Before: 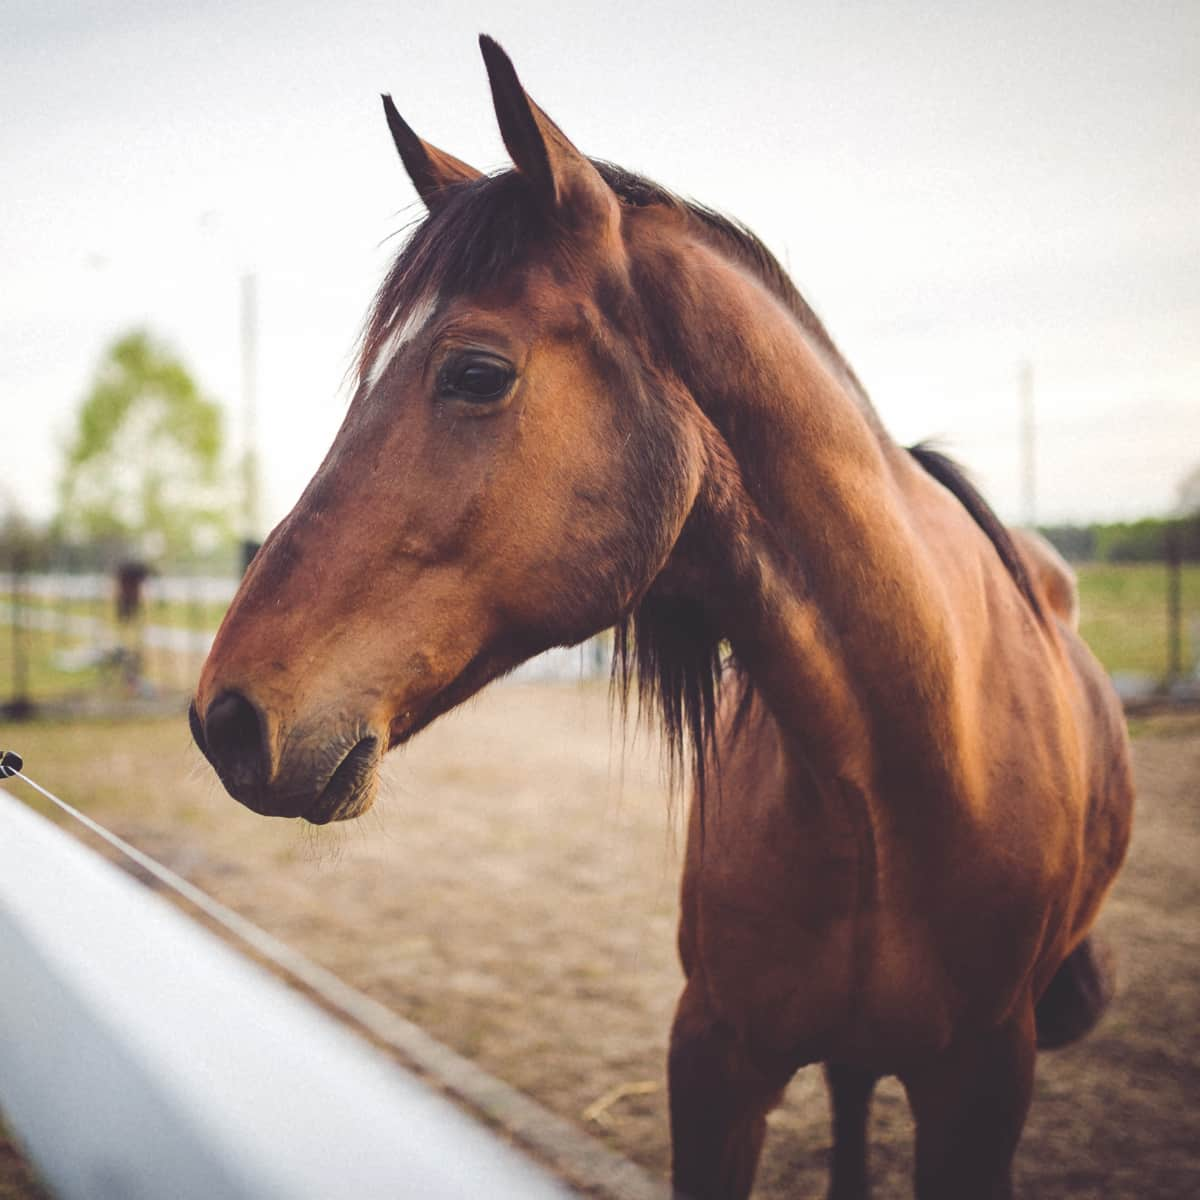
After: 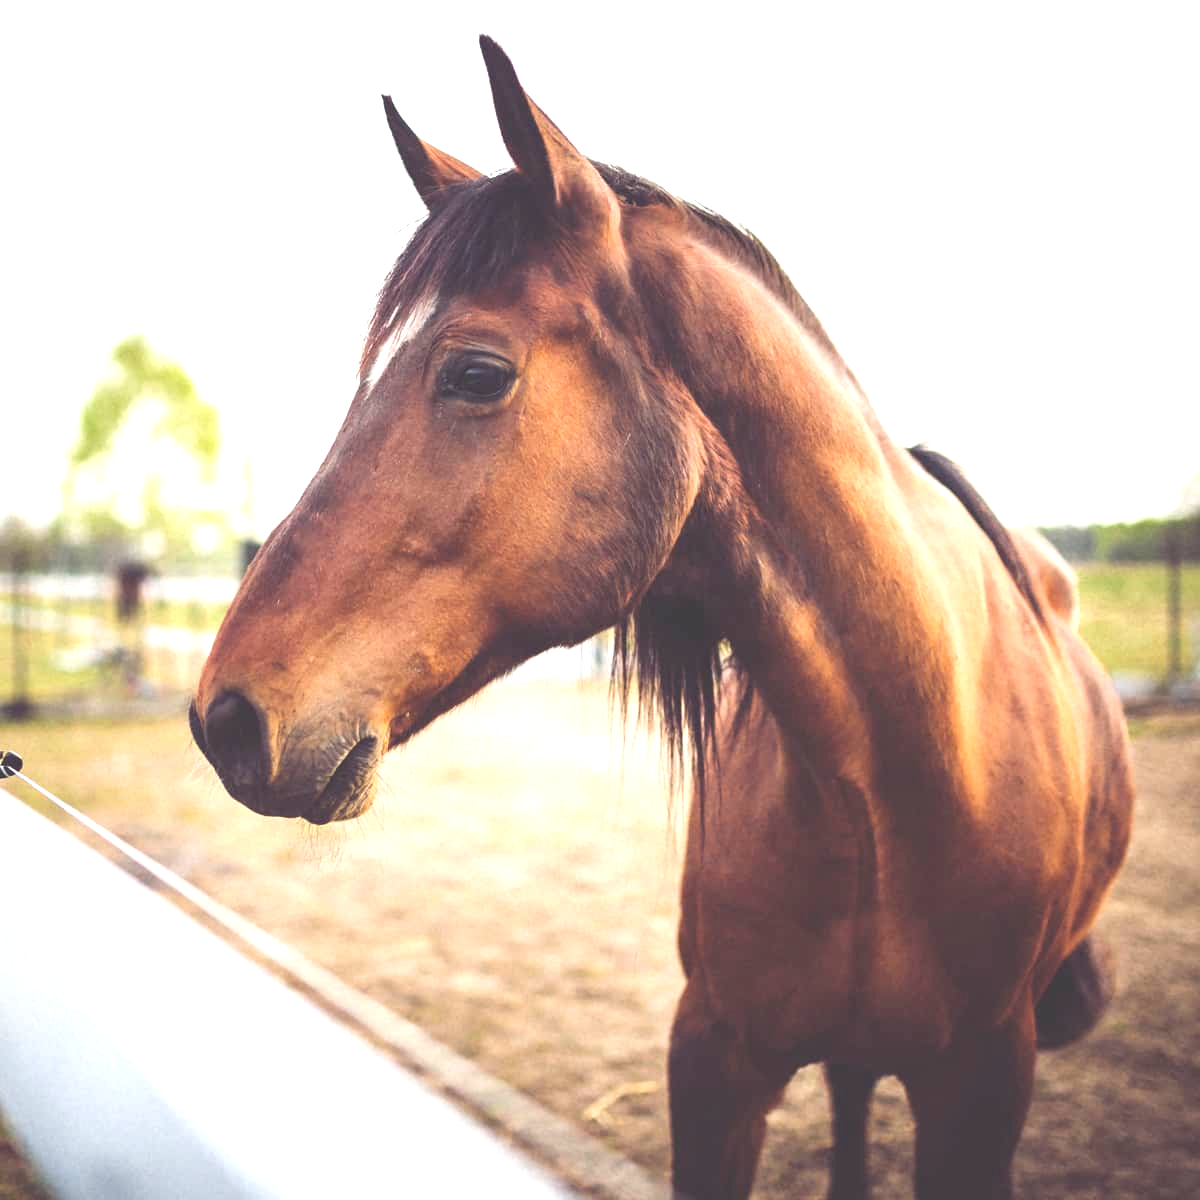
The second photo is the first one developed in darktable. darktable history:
exposure: exposure 0.998 EV, compensate exposure bias true, compensate highlight preservation false
